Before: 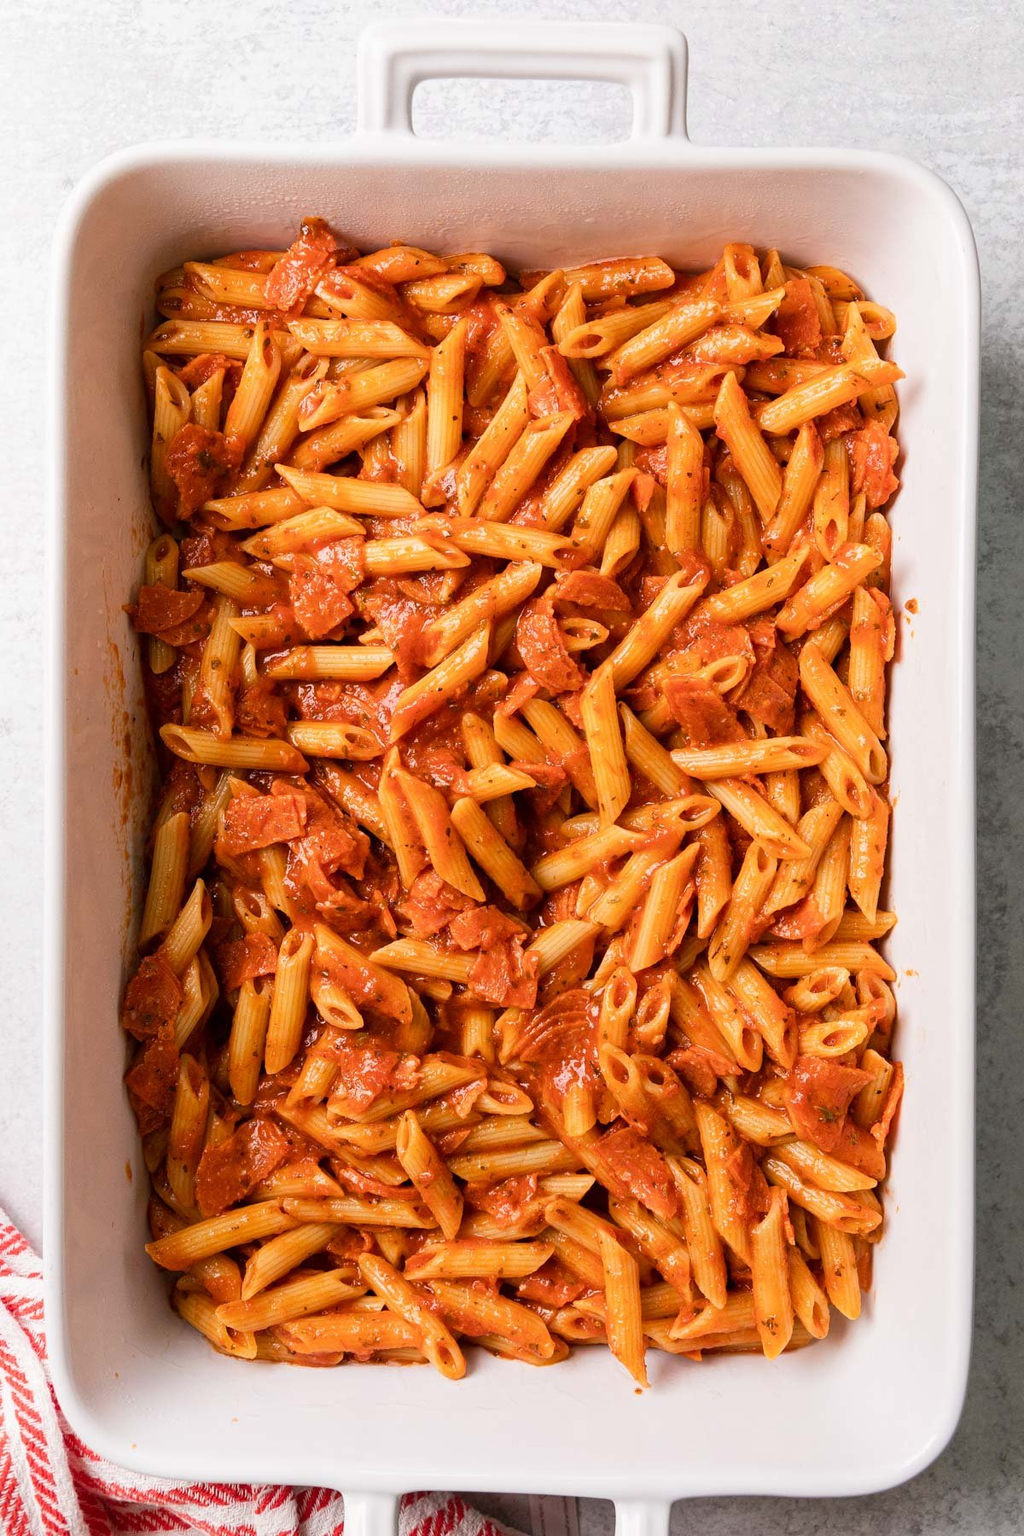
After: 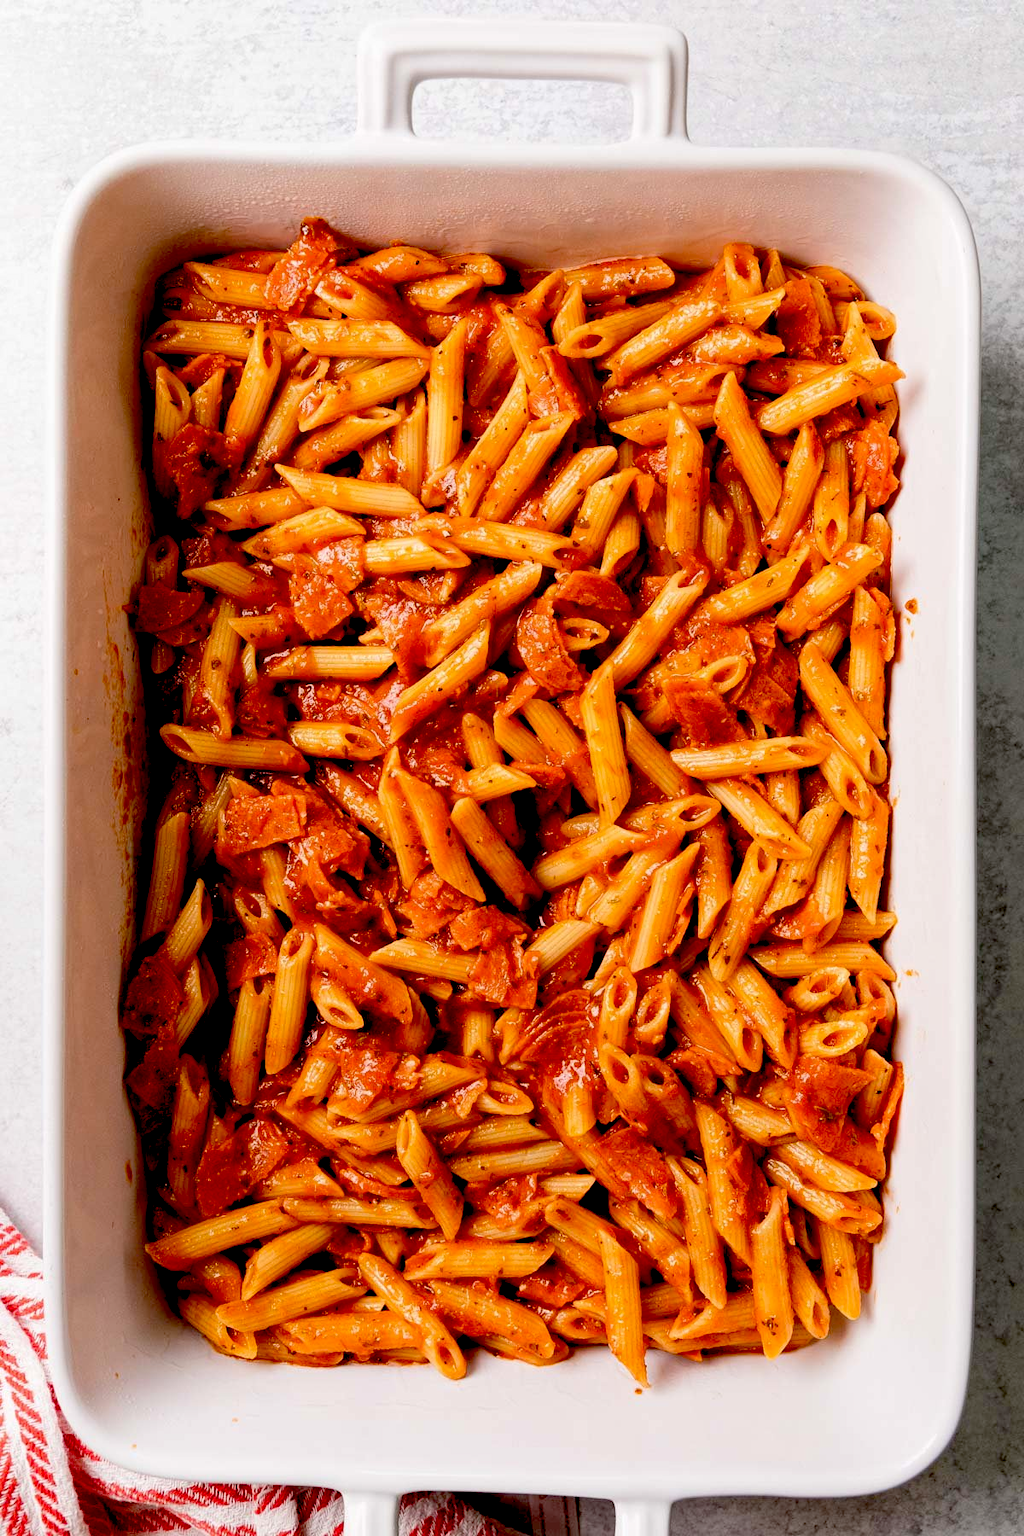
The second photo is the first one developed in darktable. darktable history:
tone equalizer: on, module defaults
exposure: black level correction 0.047, exposure 0.013 EV, compensate highlight preservation false
